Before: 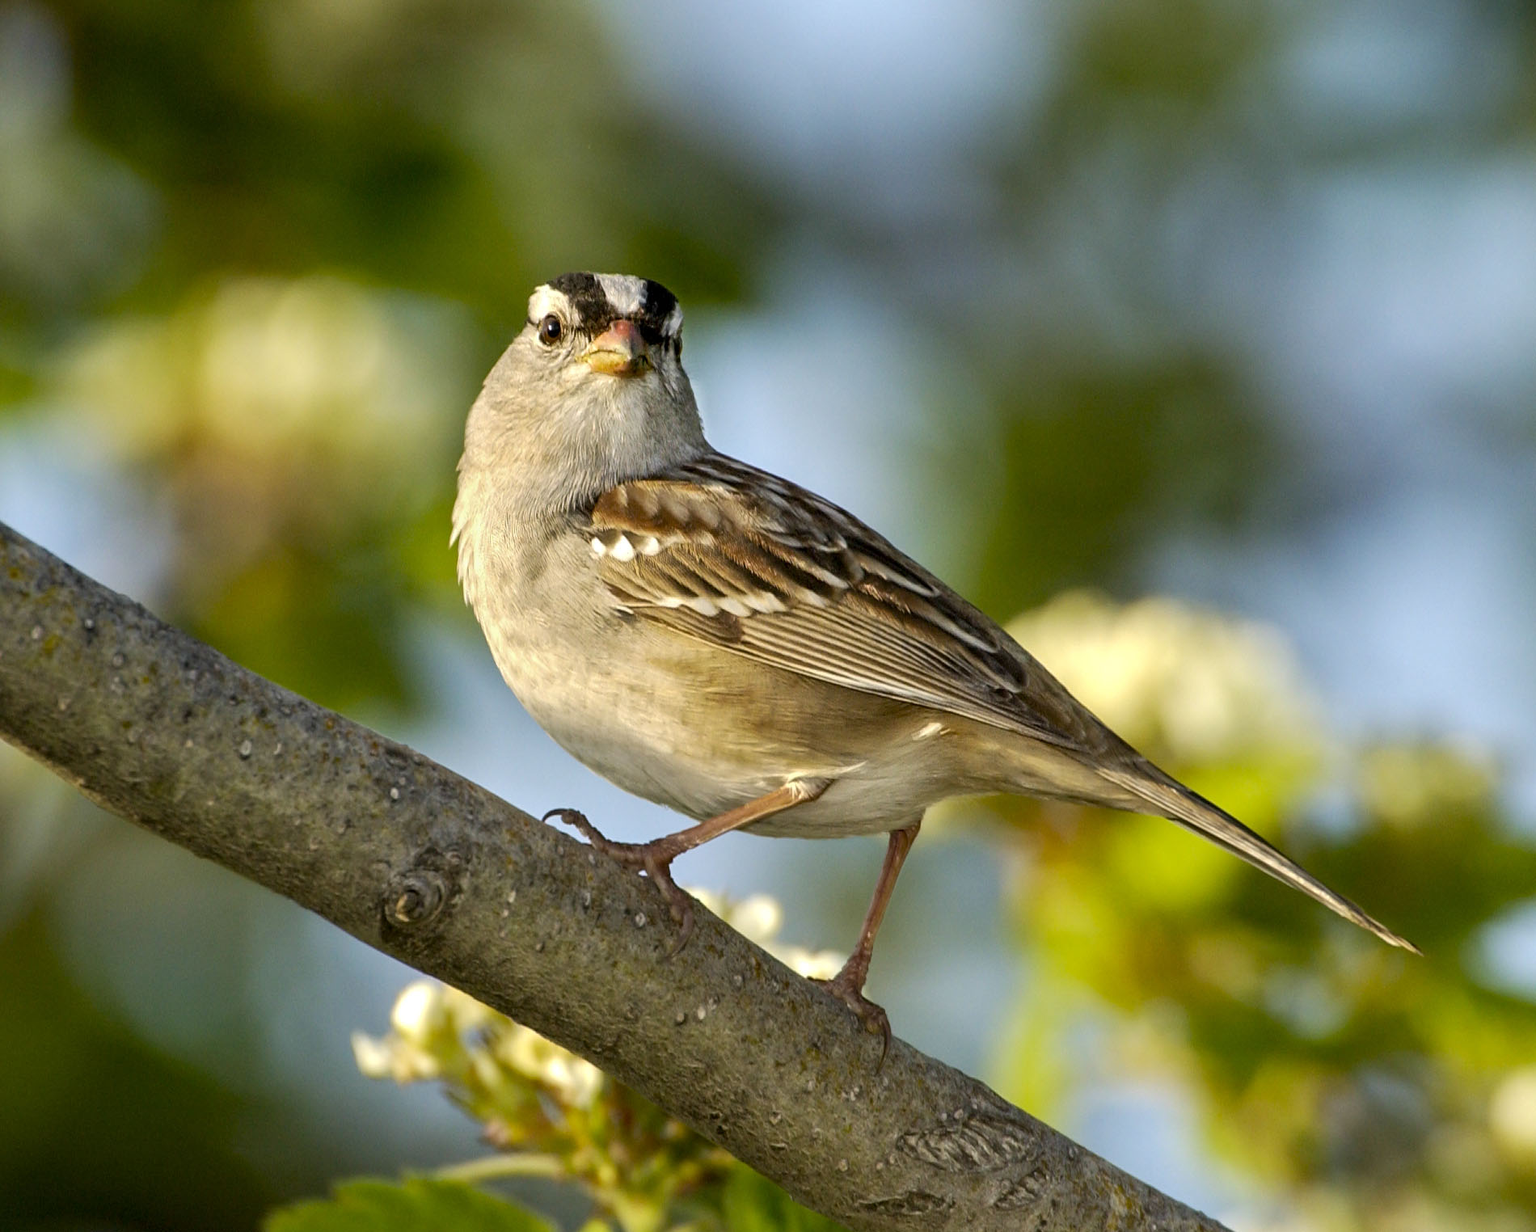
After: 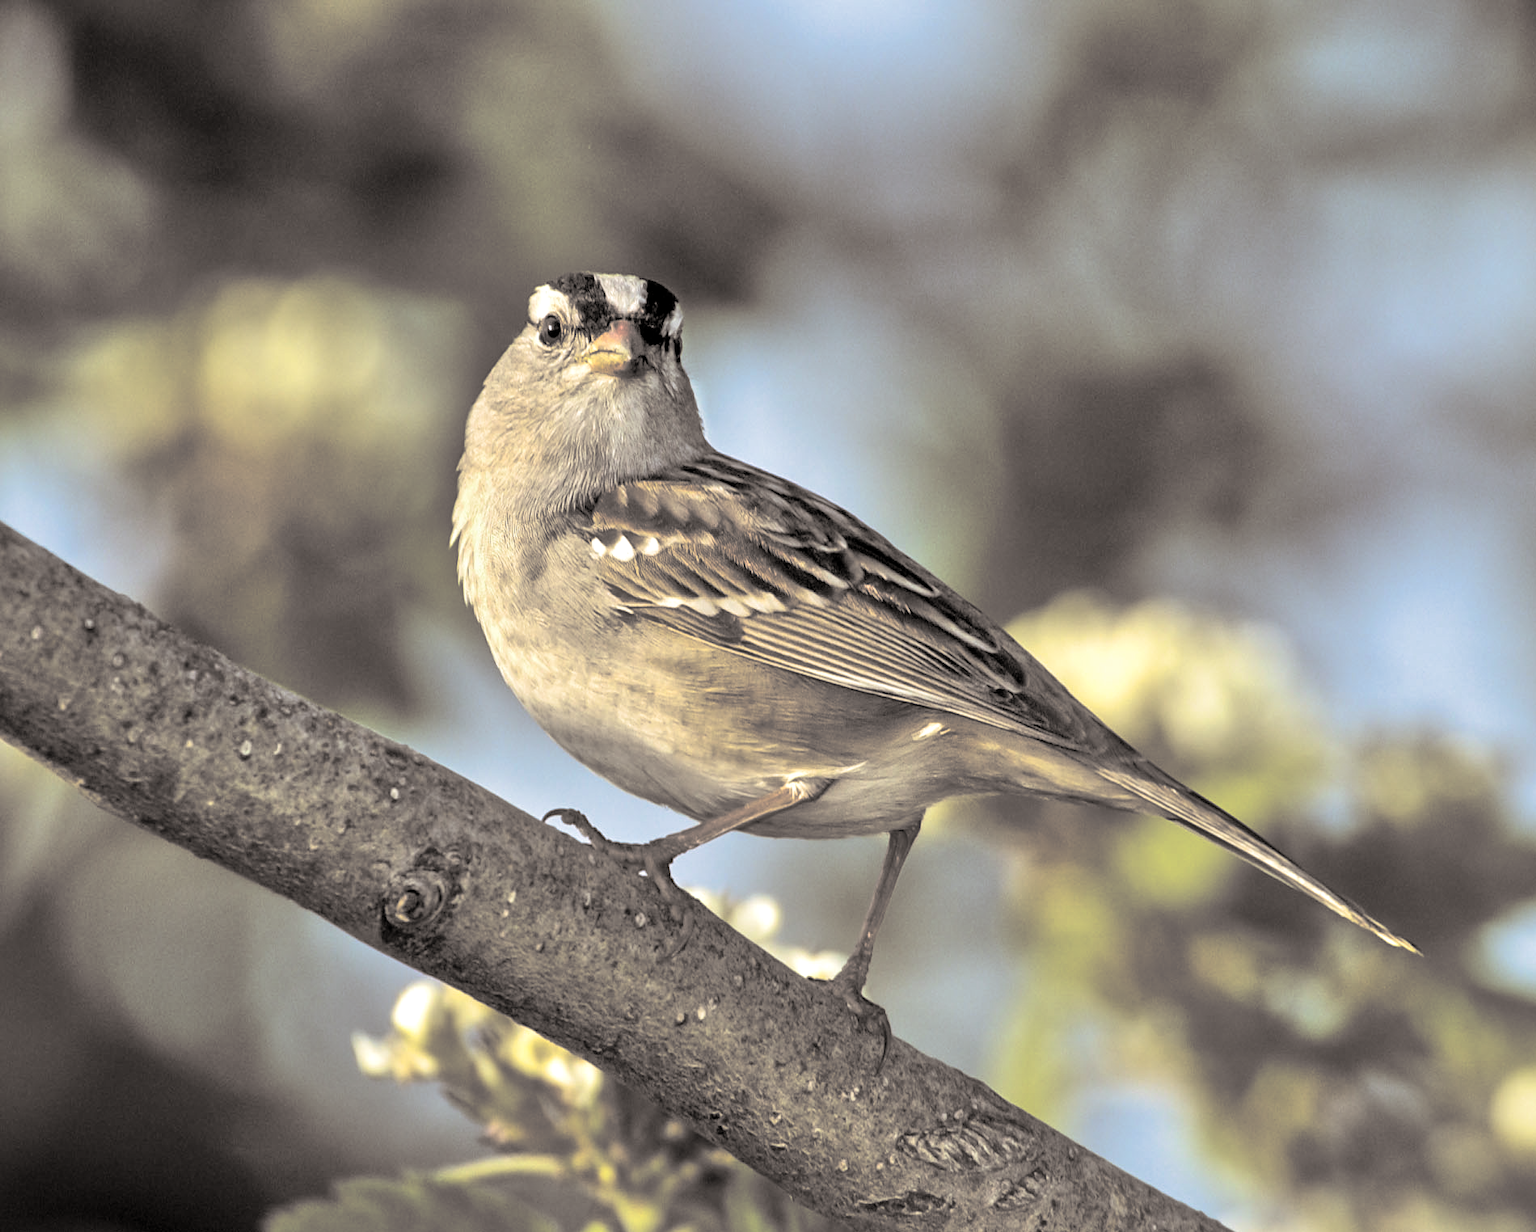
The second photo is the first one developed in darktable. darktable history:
split-toning: shadows › hue 26°, shadows › saturation 0.09, highlights › hue 40°, highlights › saturation 0.18, balance -63, compress 0%
local contrast: mode bilateral grid, contrast 20, coarseness 50, detail 120%, midtone range 0.2
tone equalizer: -7 EV 0.15 EV, -6 EV 0.6 EV, -5 EV 1.15 EV, -4 EV 1.33 EV, -3 EV 1.15 EV, -2 EV 0.6 EV, -1 EV 0.15 EV, mask exposure compensation -0.5 EV
